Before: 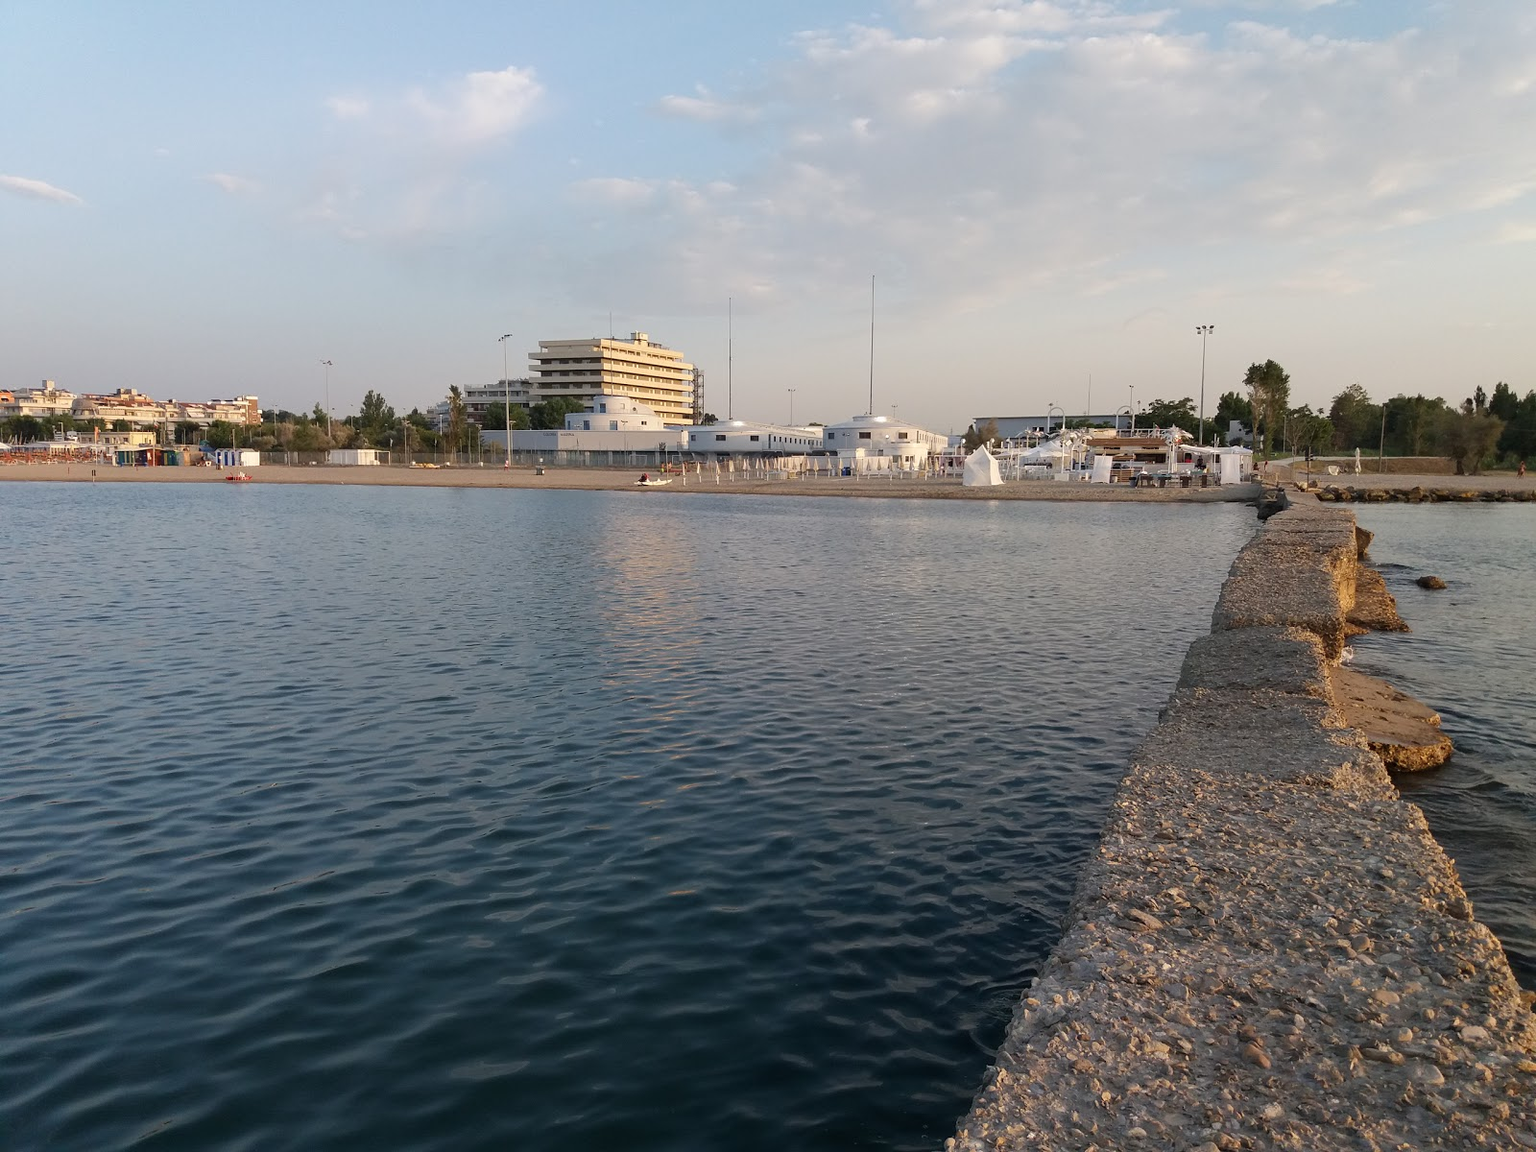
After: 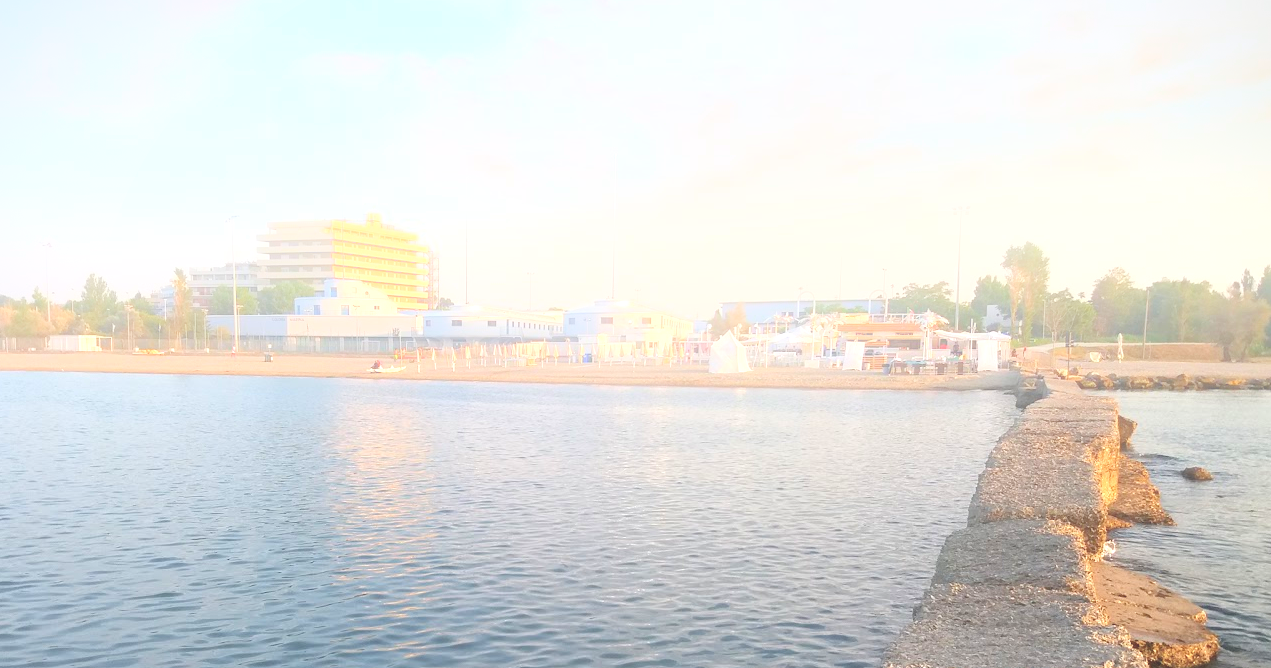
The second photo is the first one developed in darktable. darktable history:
exposure: black level correction 0, exposure 1.1 EV, compensate exposure bias true, compensate highlight preservation false
crop: left 18.38%, top 11.092%, right 2.134%, bottom 33.217%
color balance rgb: global vibrance -1%, saturation formula JzAzBz (2021)
vignetting: fall-off start 85%, fall-off radius 80%, brightness -0.182, saturation -0.3, width/height ratio 1.219, dithering 8-bit output, unbound false
bloom: size 40%
